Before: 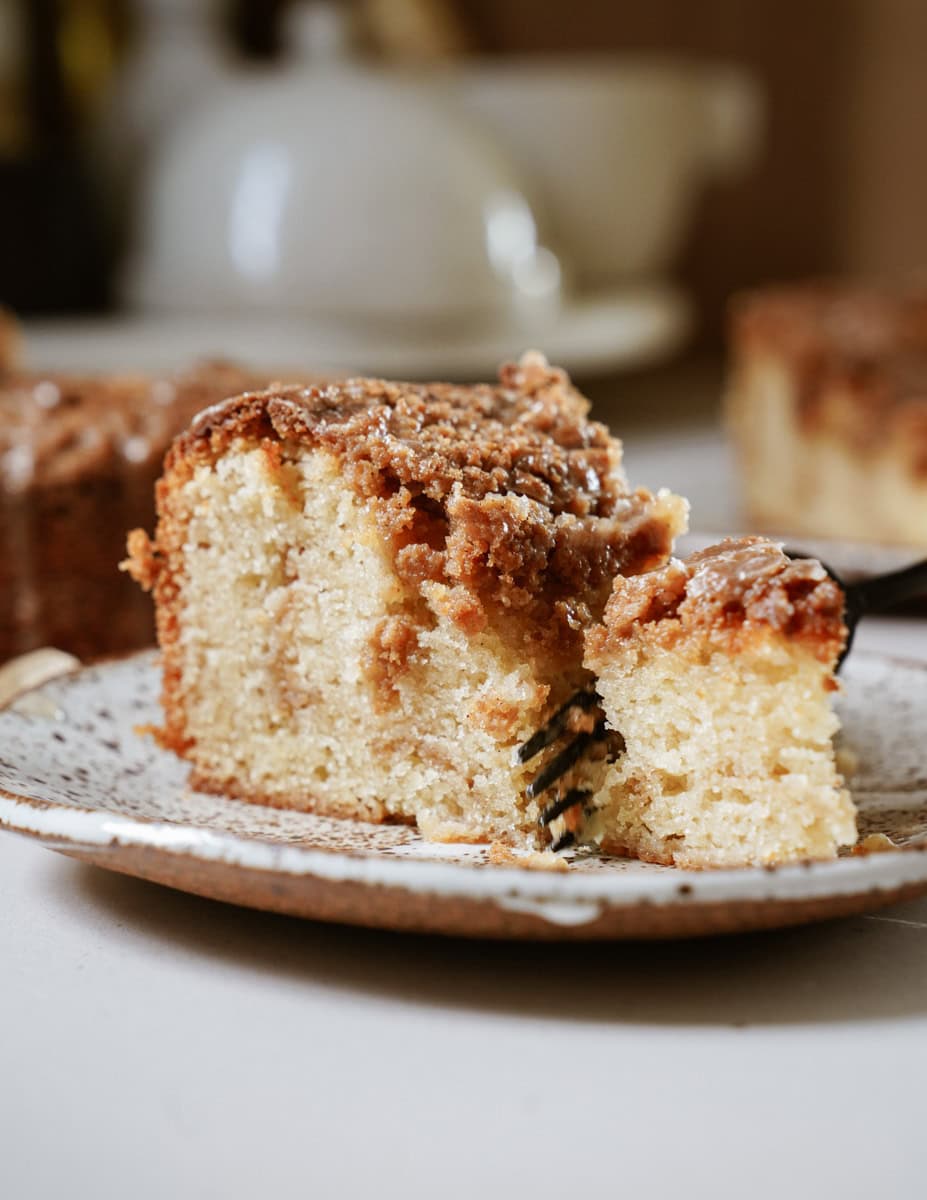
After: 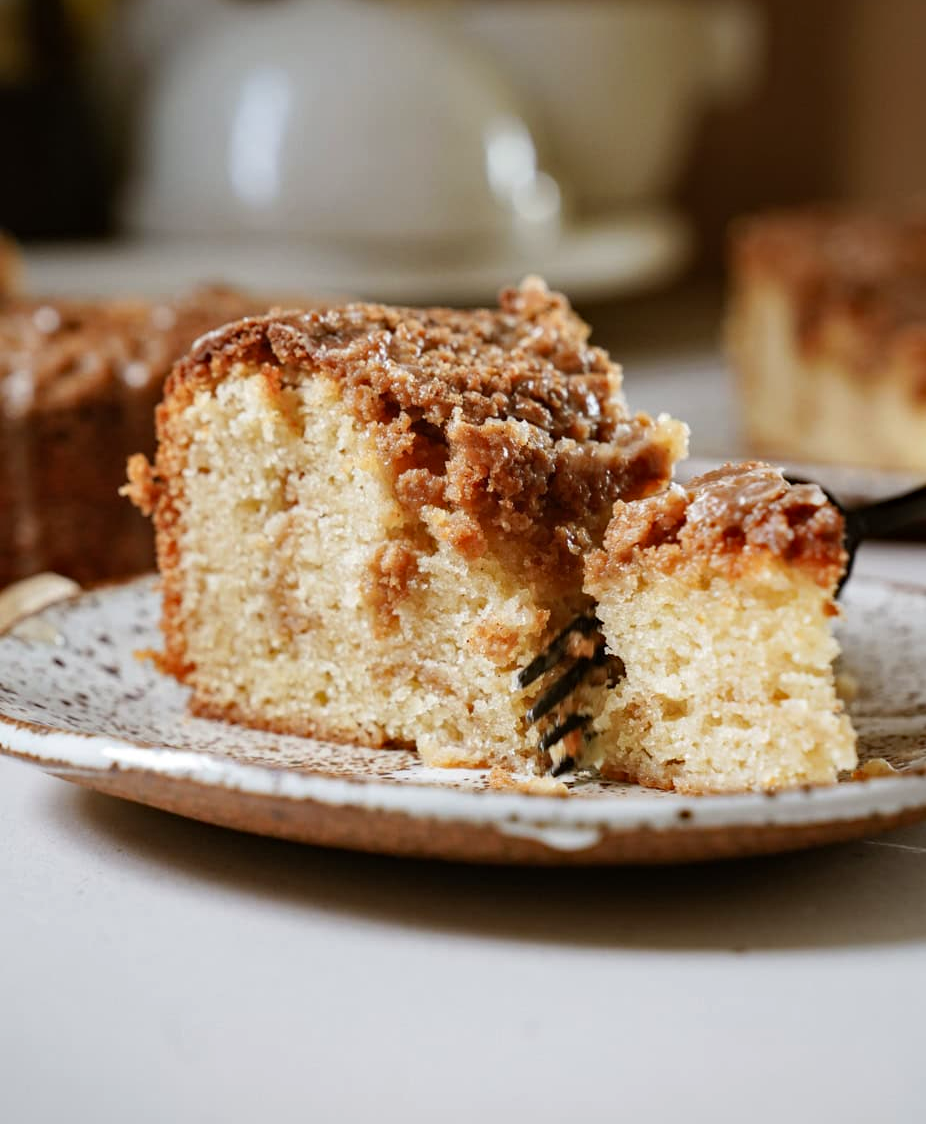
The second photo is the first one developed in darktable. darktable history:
haze removal: compatibility mode true, adaptive false
crop and rotate: top 6.283%
